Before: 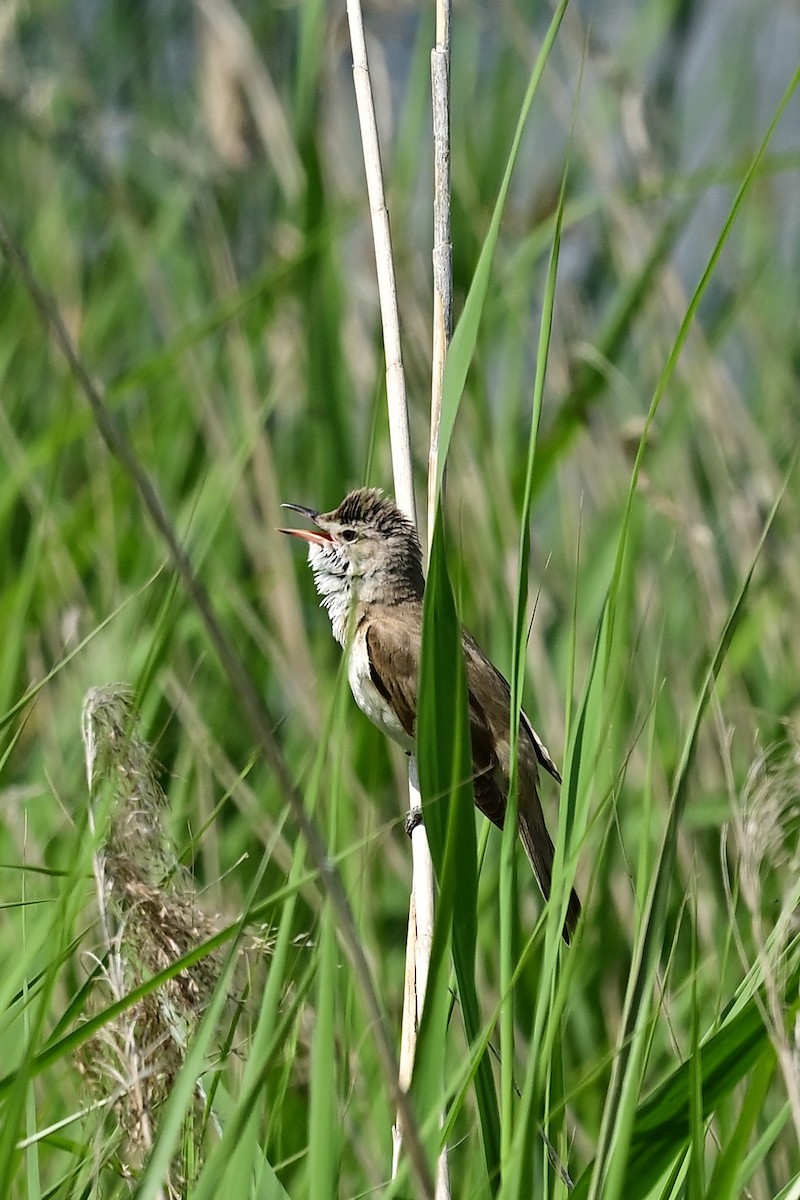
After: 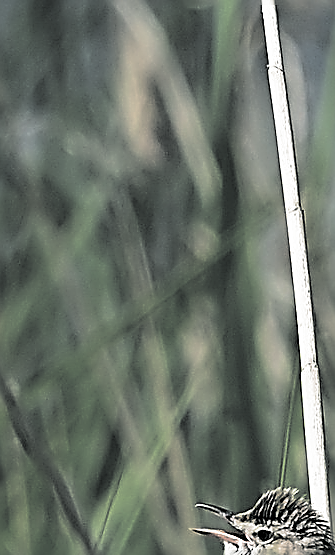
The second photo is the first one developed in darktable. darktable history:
split-toning: shadows › hue 190.8°, shadows › saturation 0.05, highlights › hue 54°, highlights › saturation 0.05, compress 0%
crop and rotate: left 10.817%, top 0.062%, right 47.194%, bottom 53.626%
sharpen: amount 1.861
